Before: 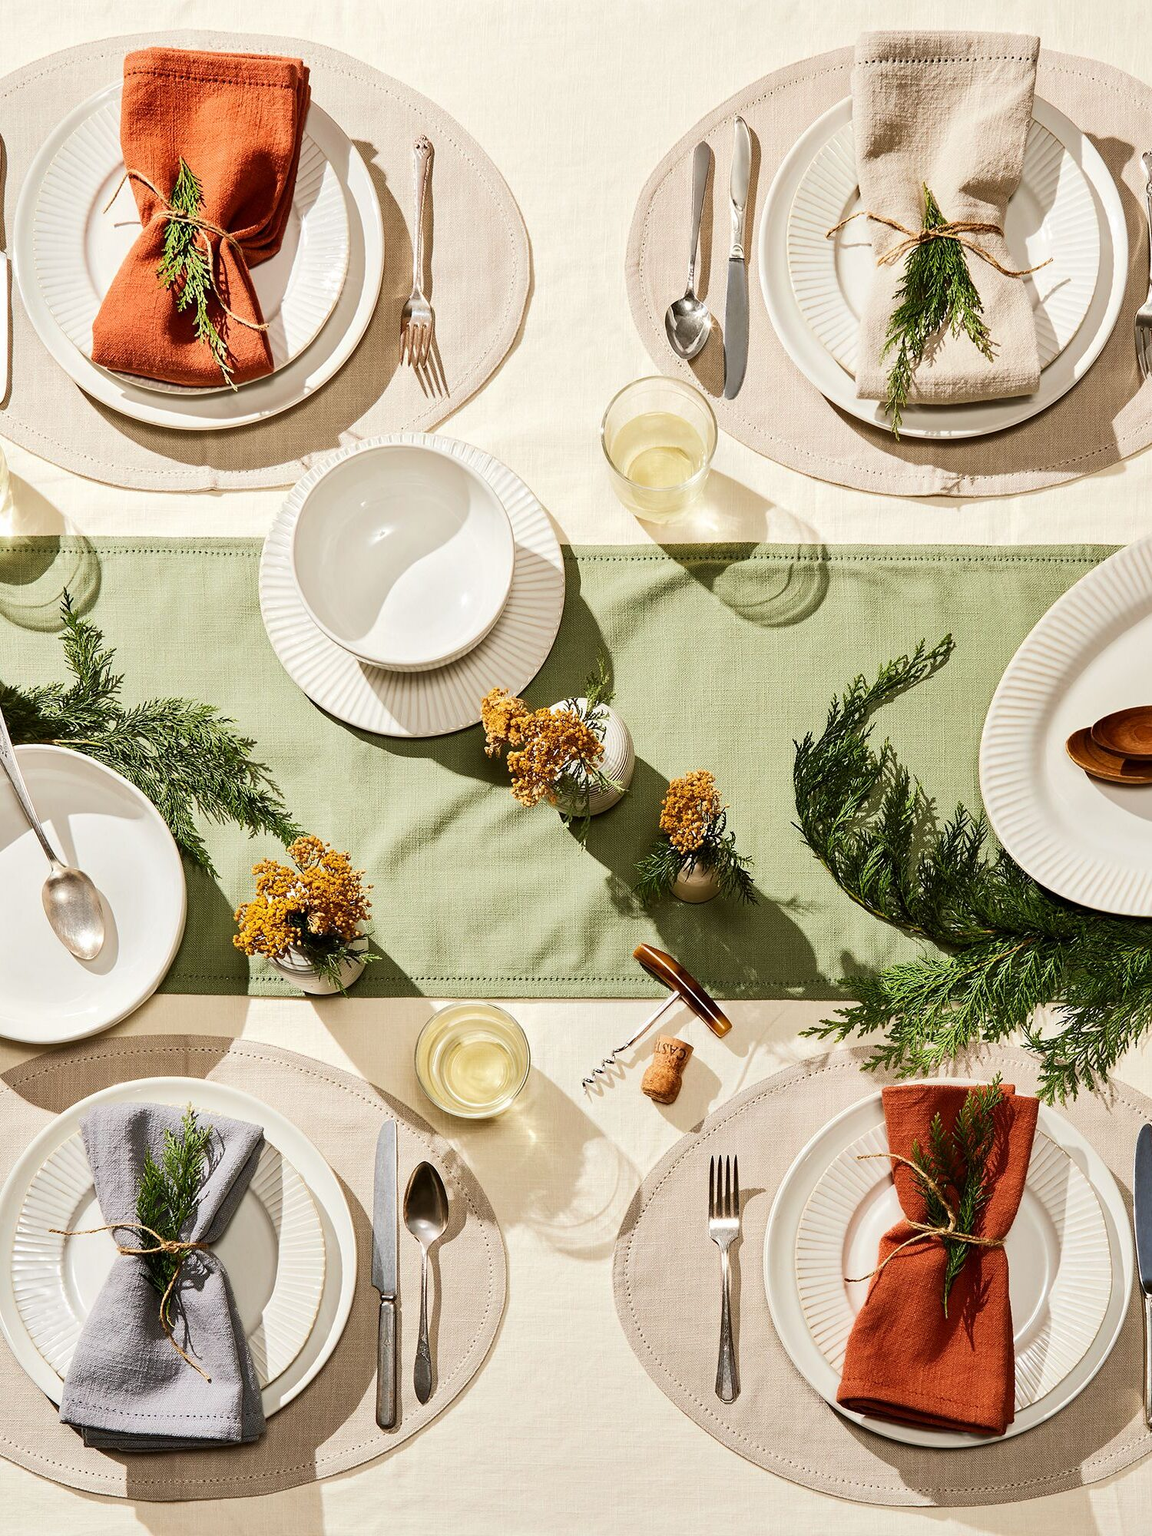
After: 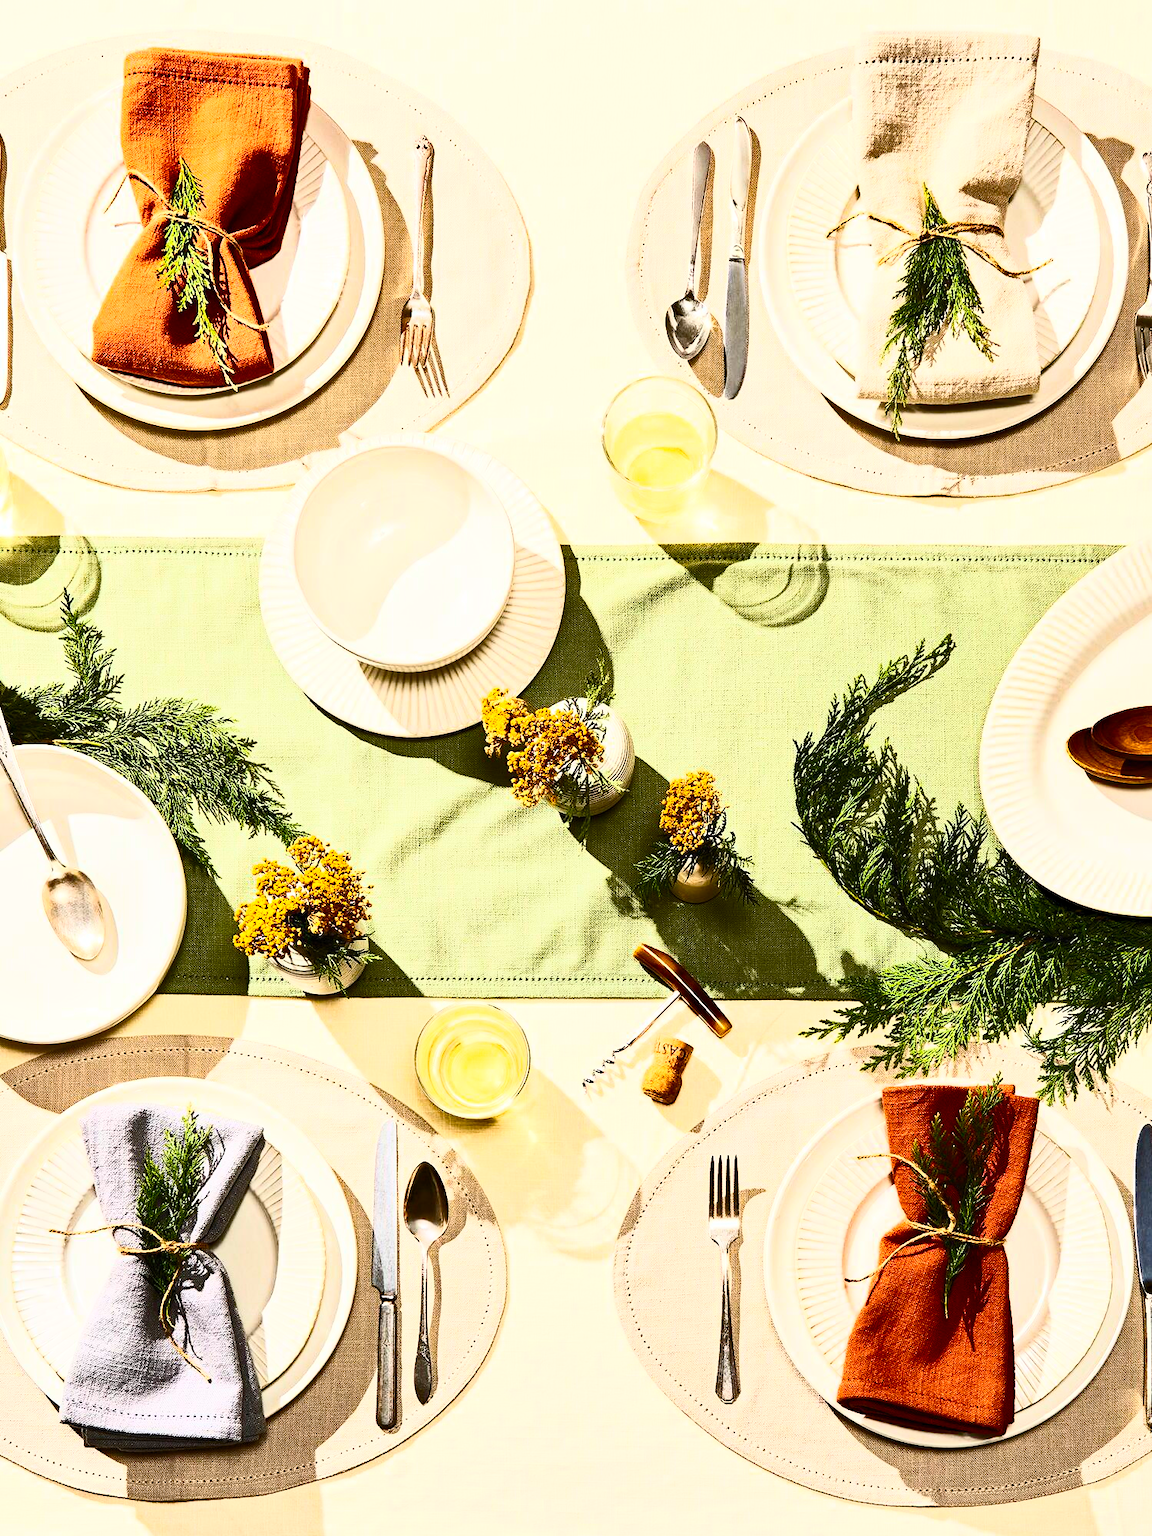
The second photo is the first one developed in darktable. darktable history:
color balance rgb: perceptual saturation grading › global saturation 30.44%
contrast brightness saturation: contrast 0.628, brightness 0.328, saturation 0.146
haze removal: strength 0.294, distance 0.253, compatibility mode true, adaptive false
